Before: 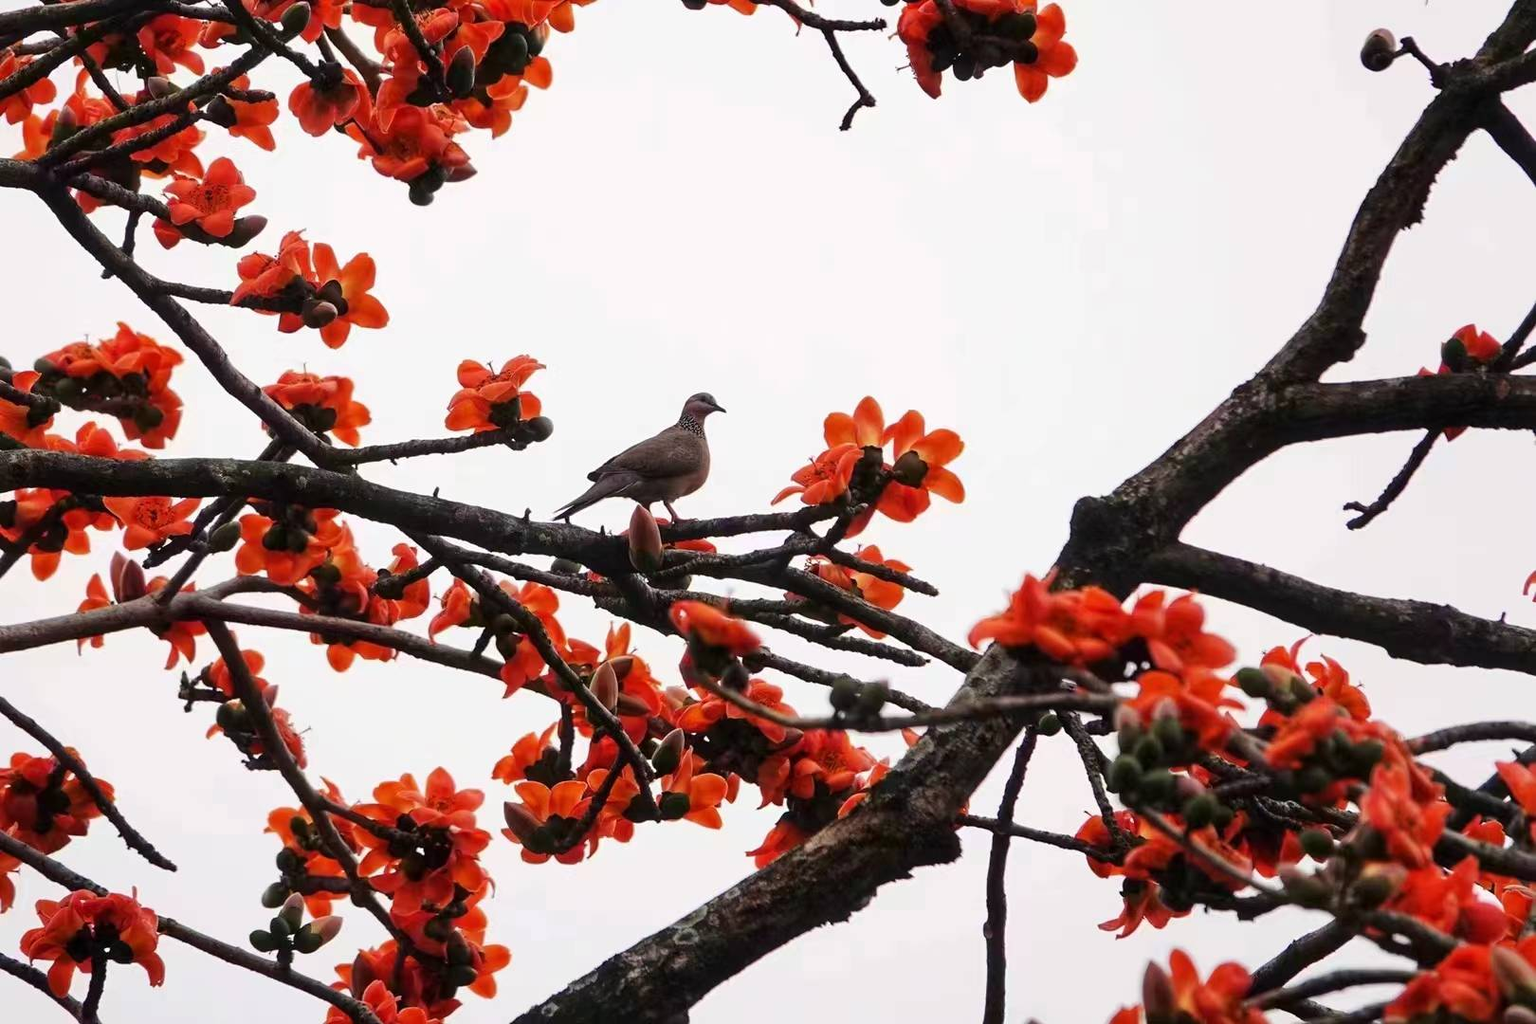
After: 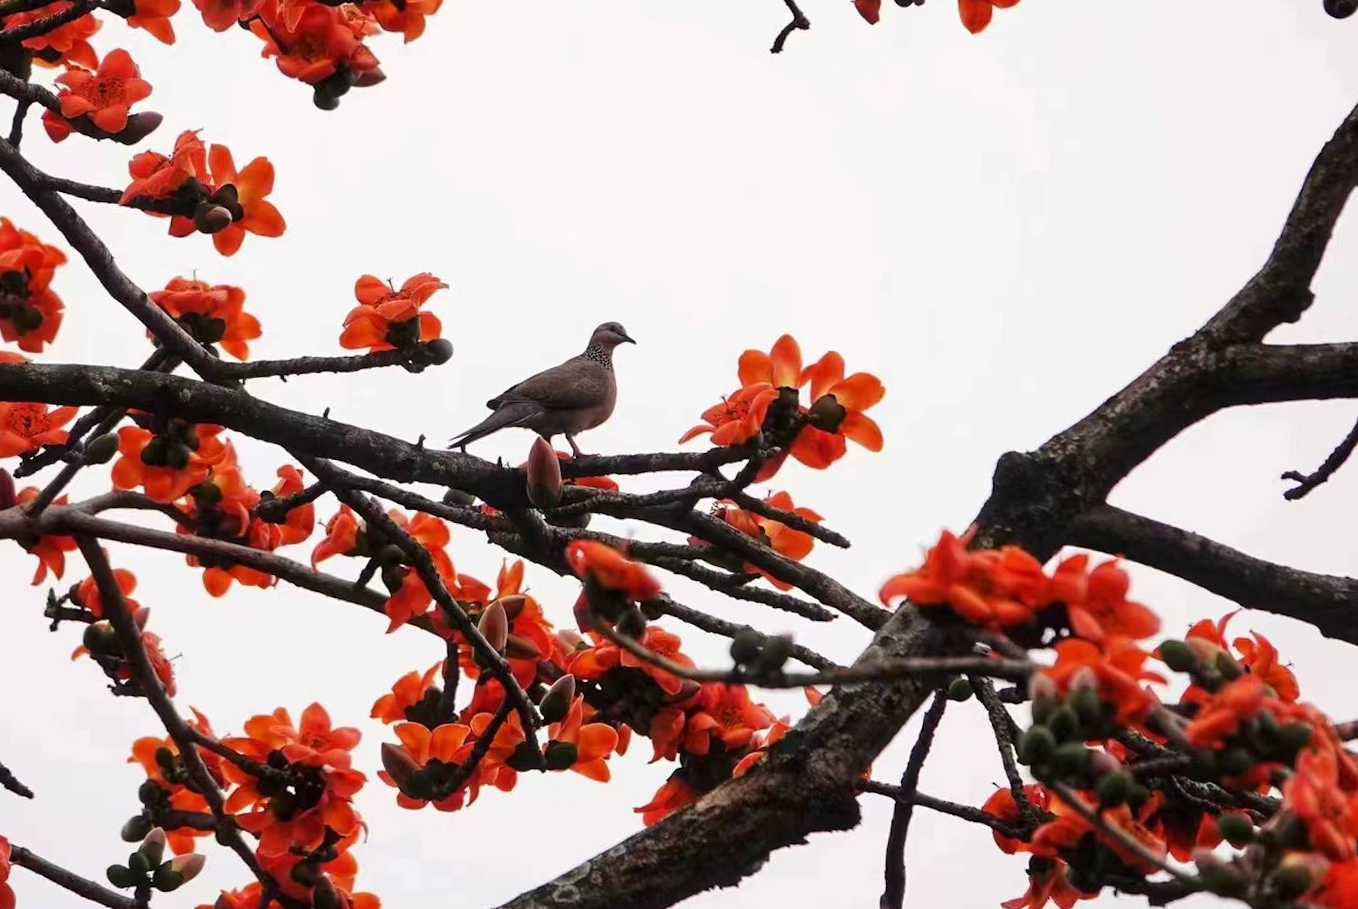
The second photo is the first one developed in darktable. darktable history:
crop and rotate: angle -2.85°, left 5.31%, top 5.212%, right 4.715%, bottom 4.434%
